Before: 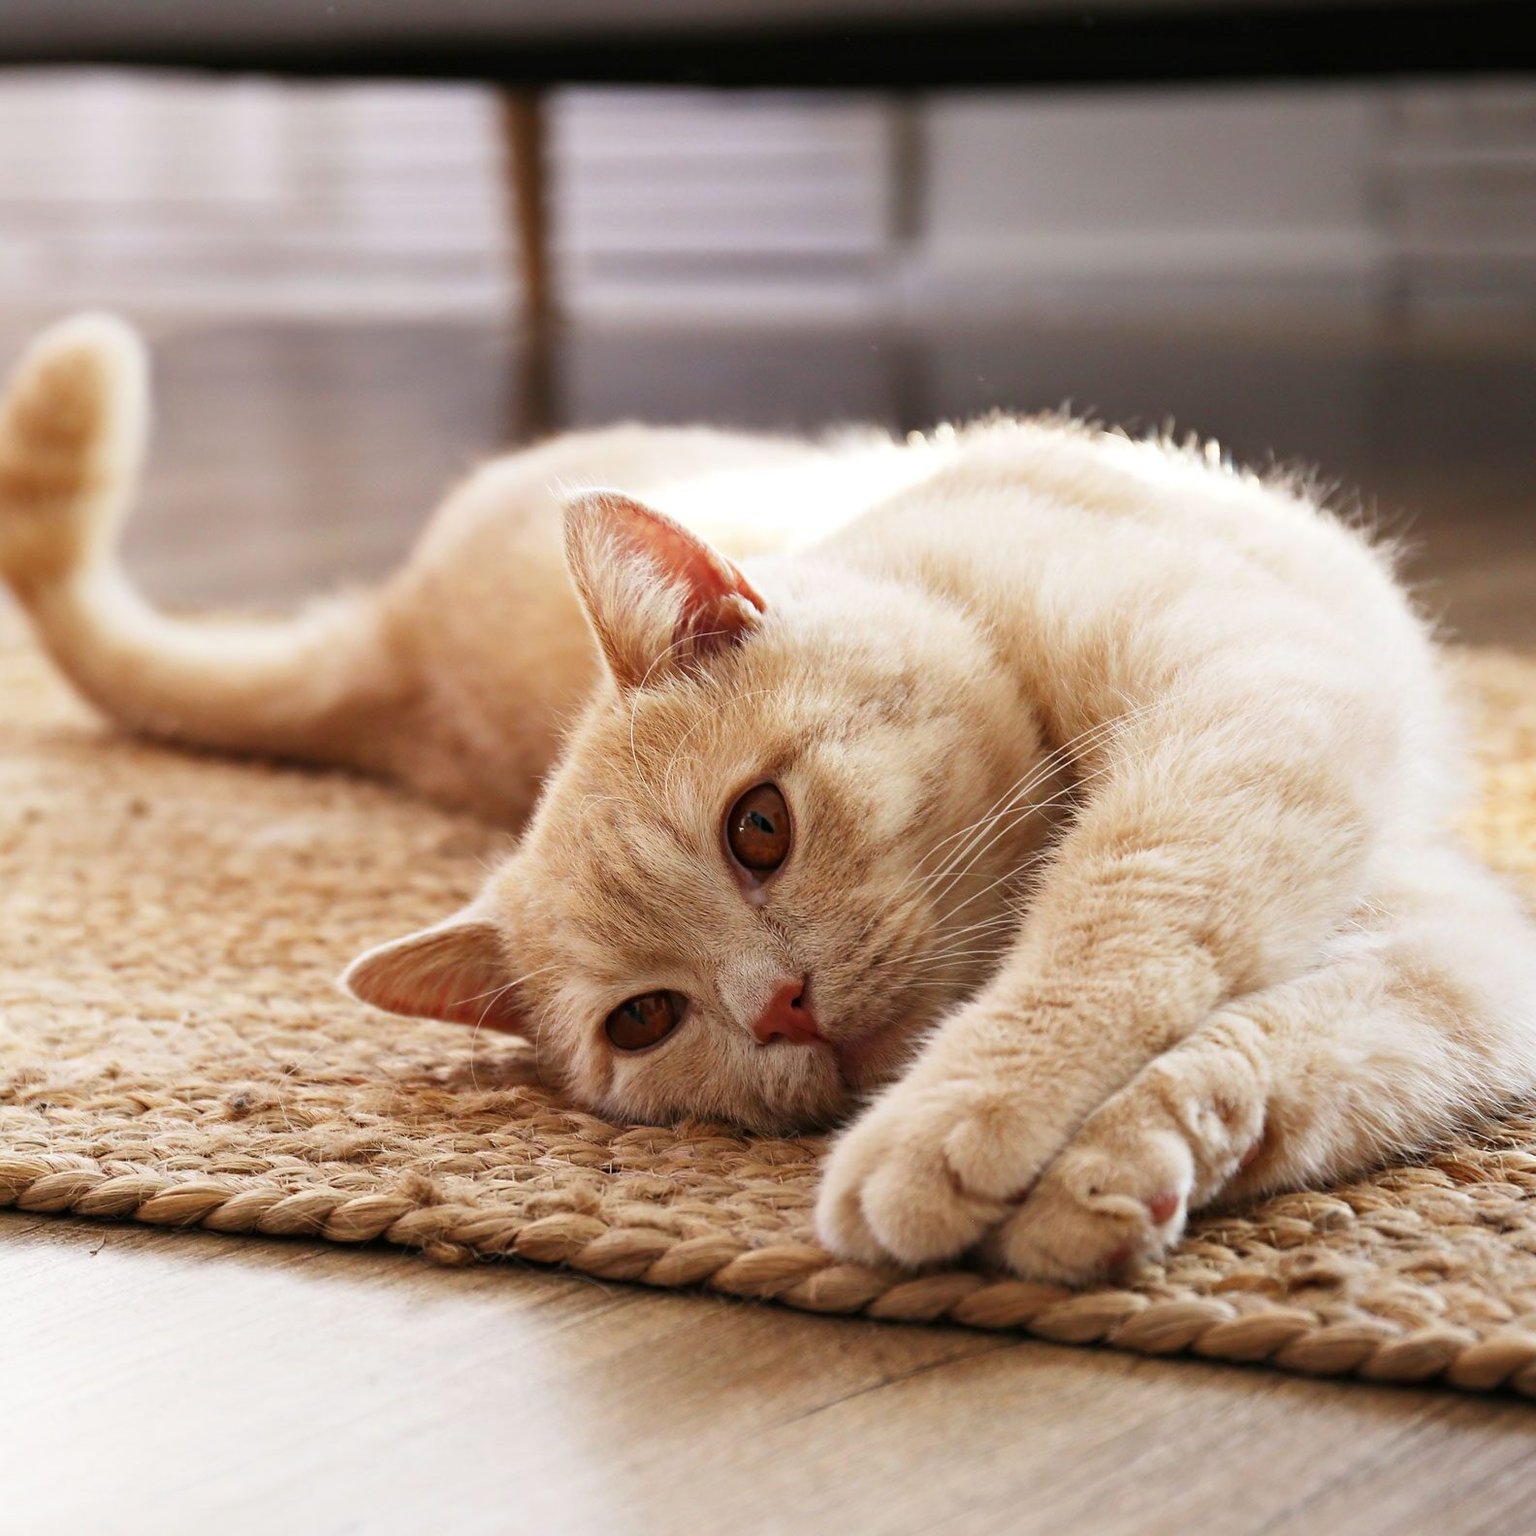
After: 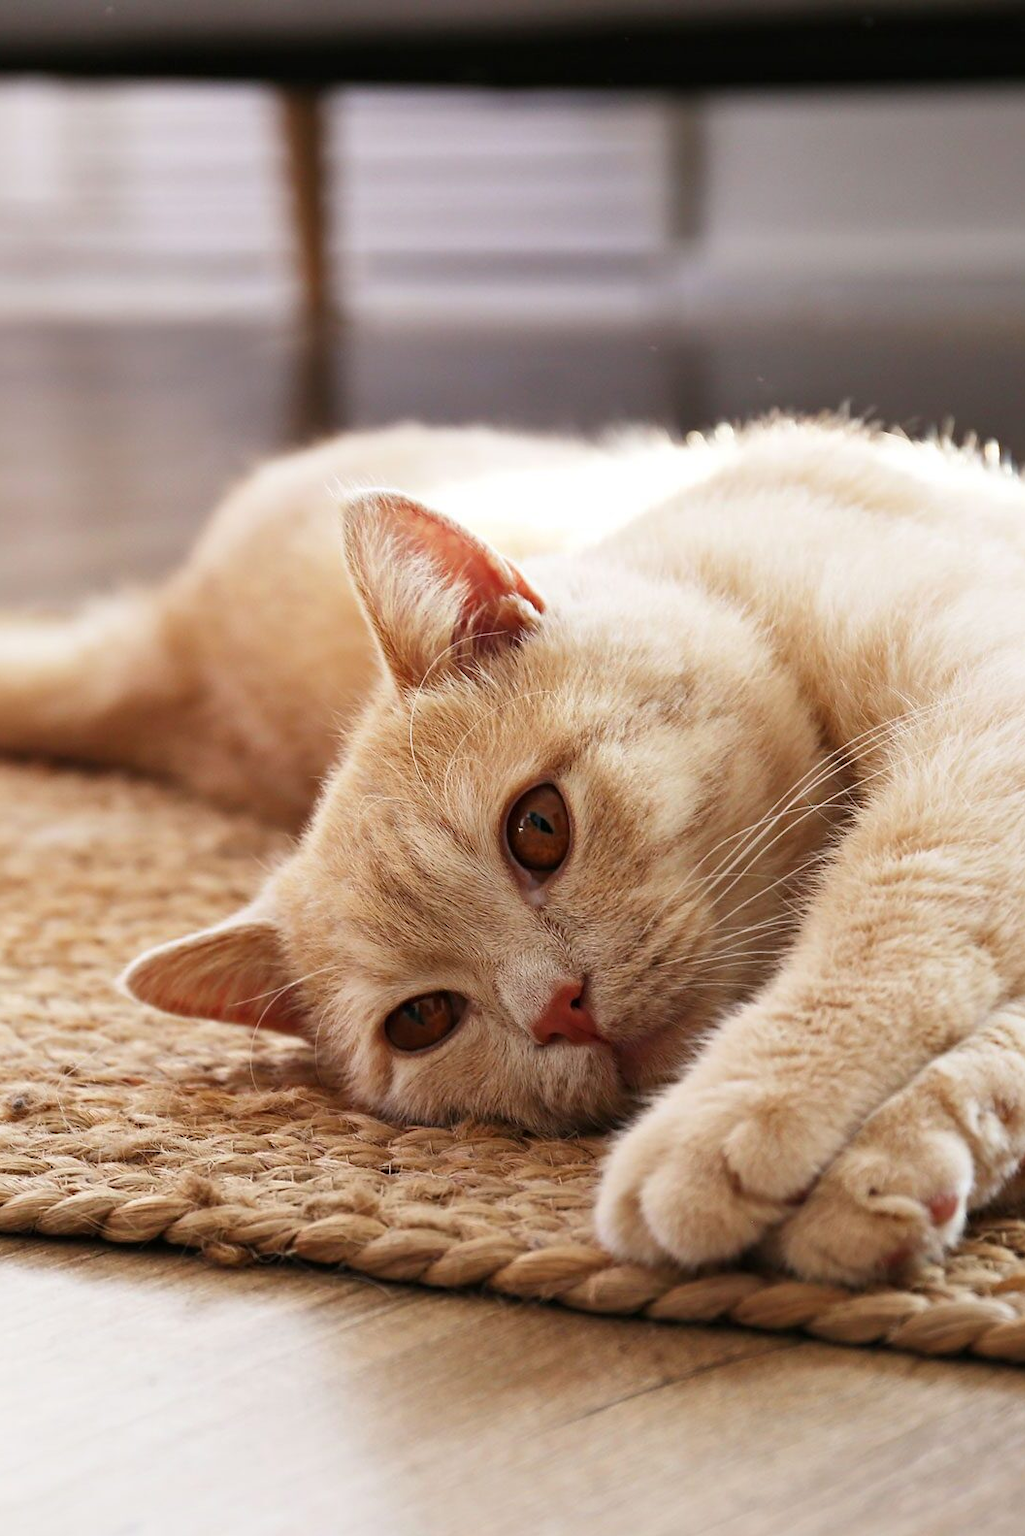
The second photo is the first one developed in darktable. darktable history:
crop and rotate: left 14.429%, right 18.829%
exposure: compensate highlight preservation false
